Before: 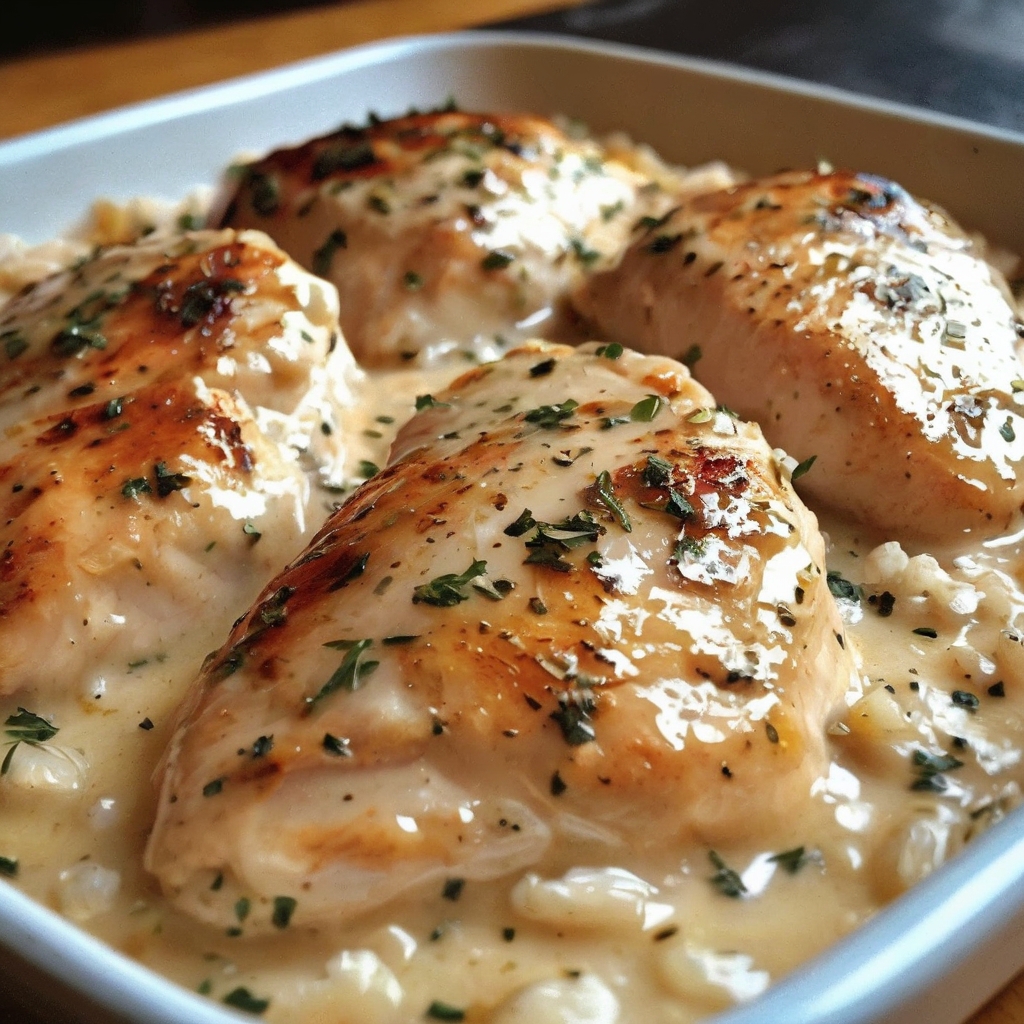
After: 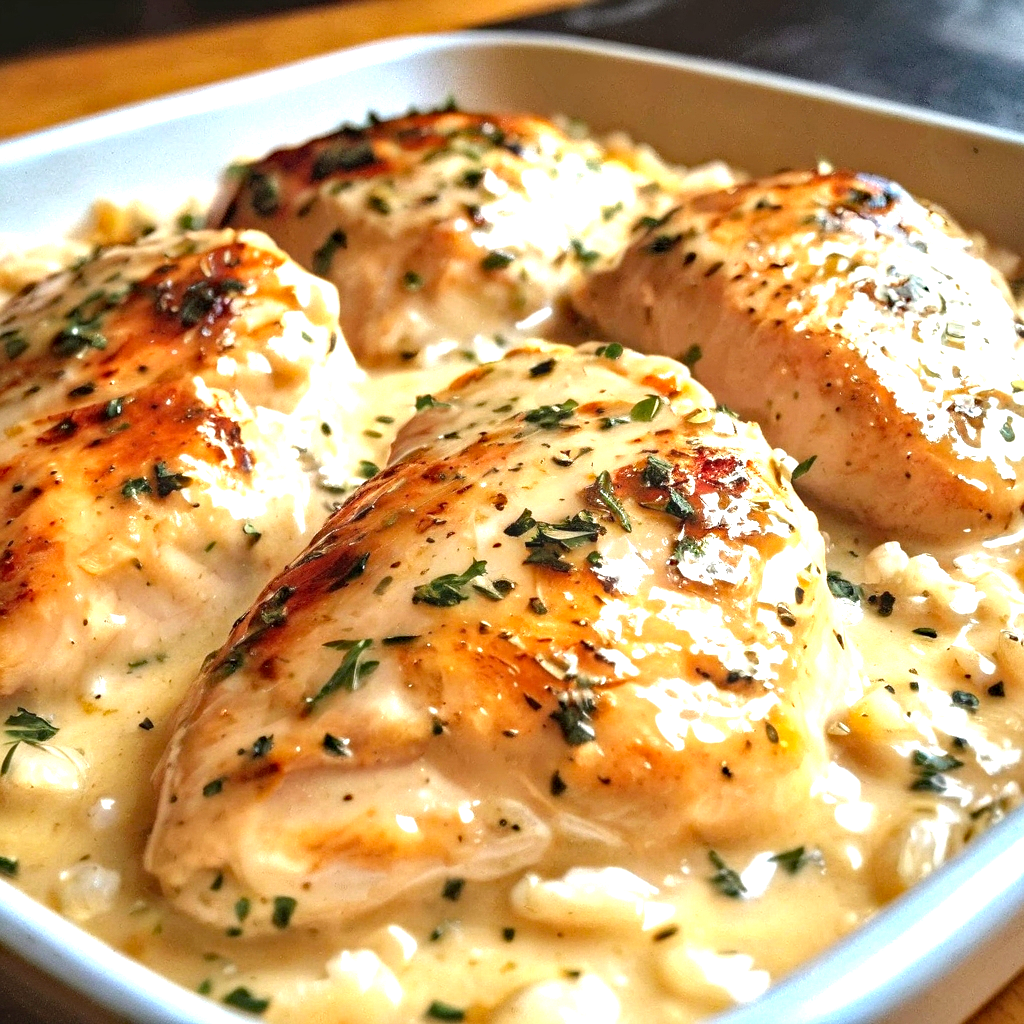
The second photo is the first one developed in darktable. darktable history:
haze removal: compatibility mode true, adaptive false
exposure: black level correction 0, exposure 1.124 EV, compensate exposure bias true, compensate highlight preservation false
local contrast: on, module defaults
color correction: highlights a* 0.799, highlights b* 2.79, saturation 1.06
